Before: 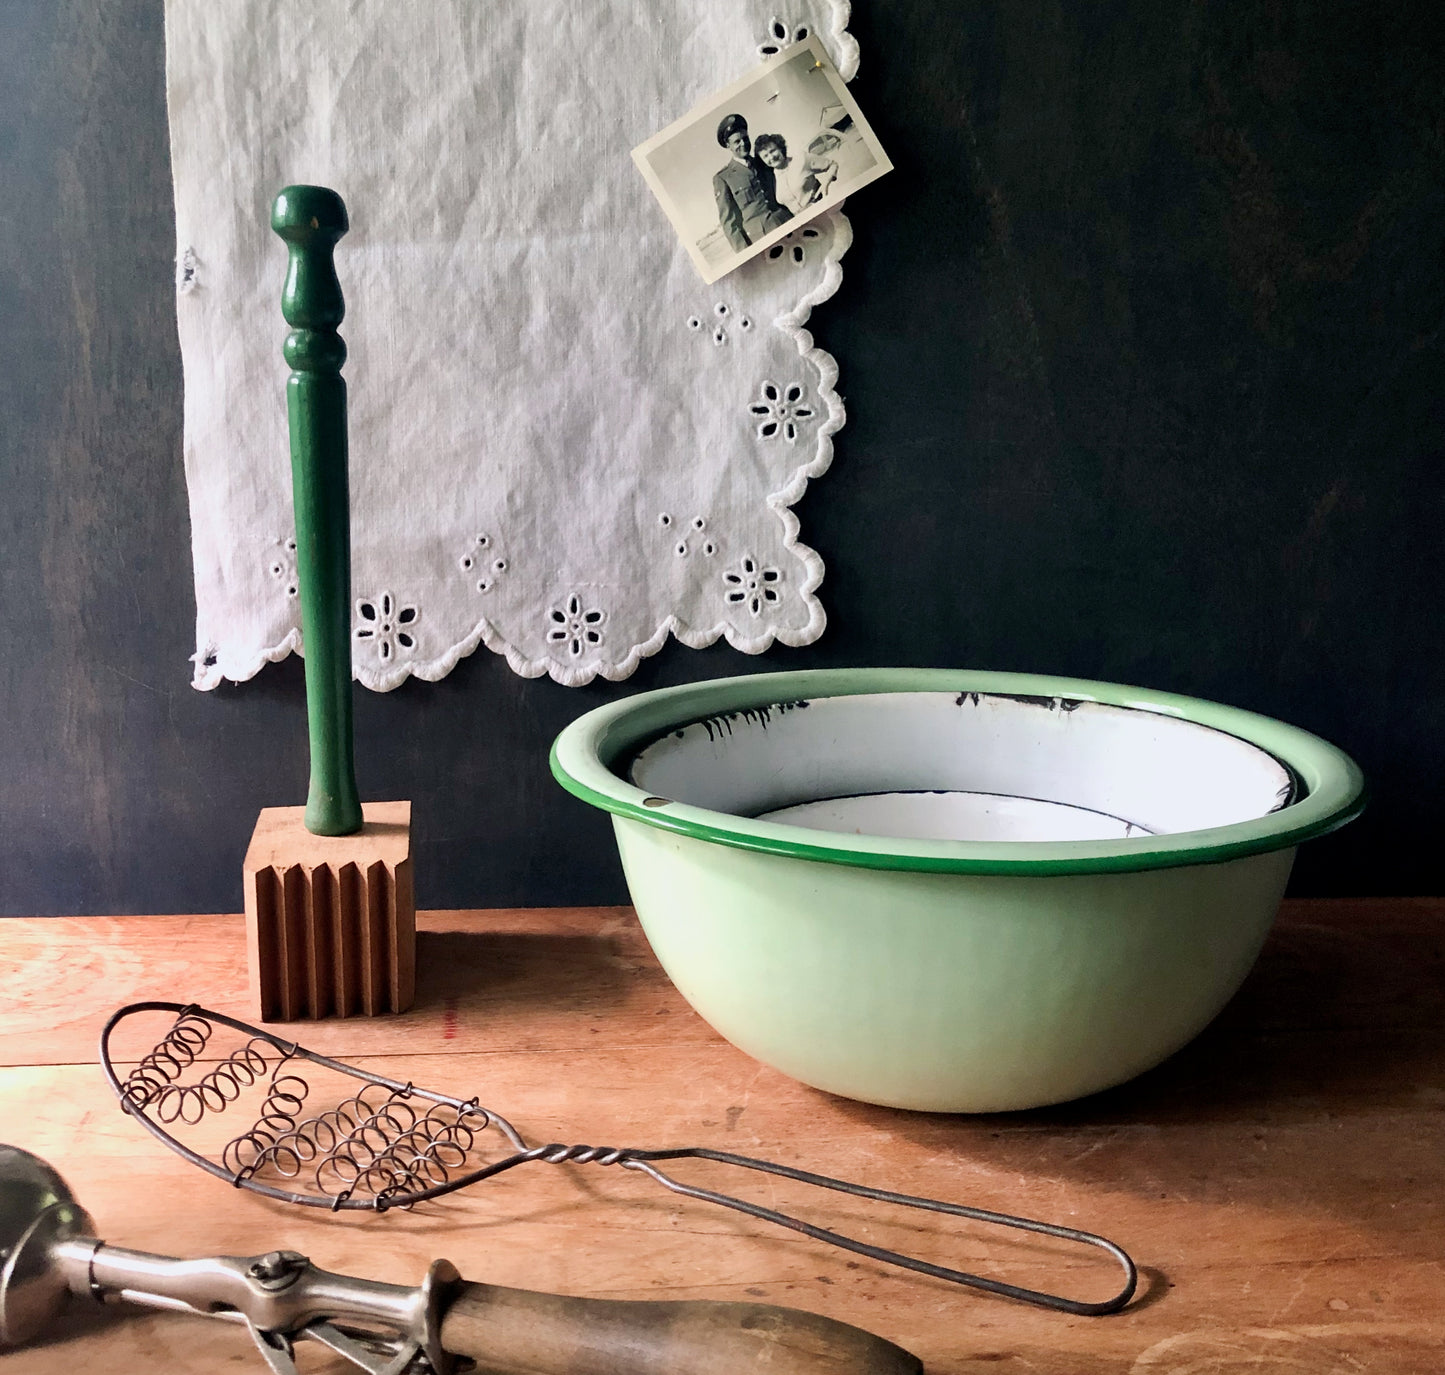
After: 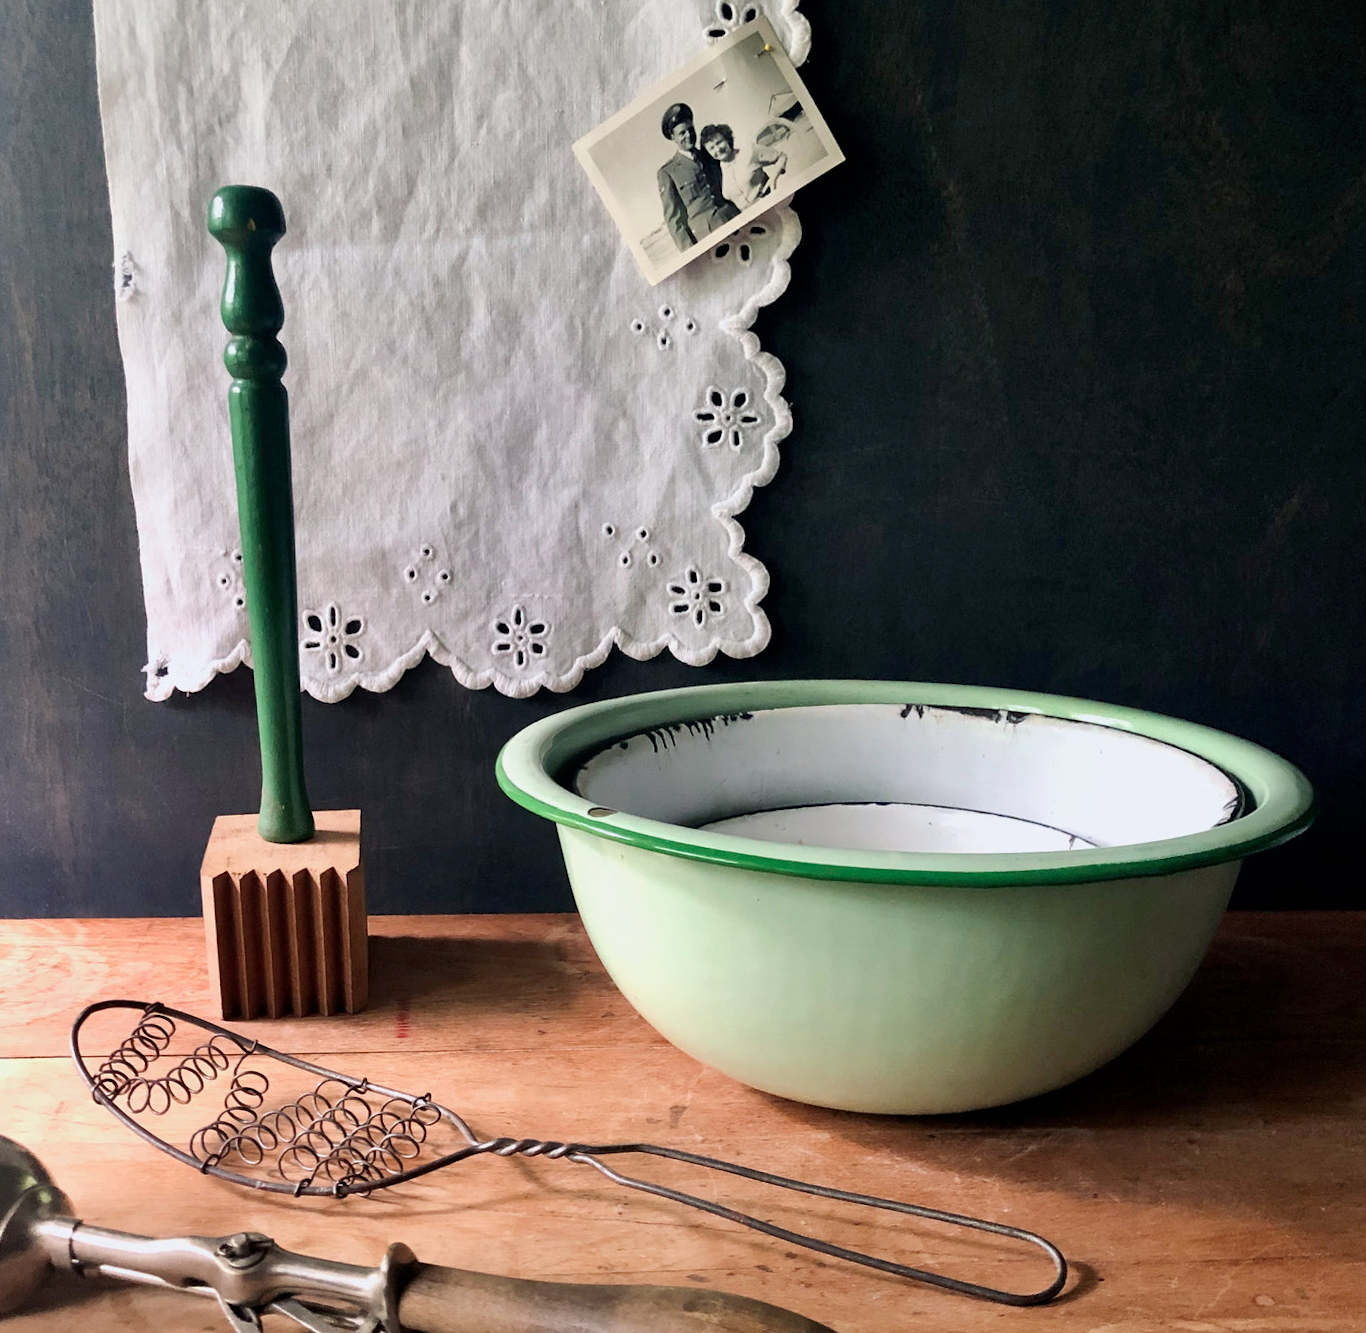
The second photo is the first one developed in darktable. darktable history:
rotate and perspective: rotation 0.074°, lens shift (vertical) 0.096, lens shift (horizontal) -0.041, crop left 0.043, crop right 0.952, crop top 0.024, crop bottom 0.979
crop and rotate: left 0.614%, top 0.179%, bottom 0.309%
